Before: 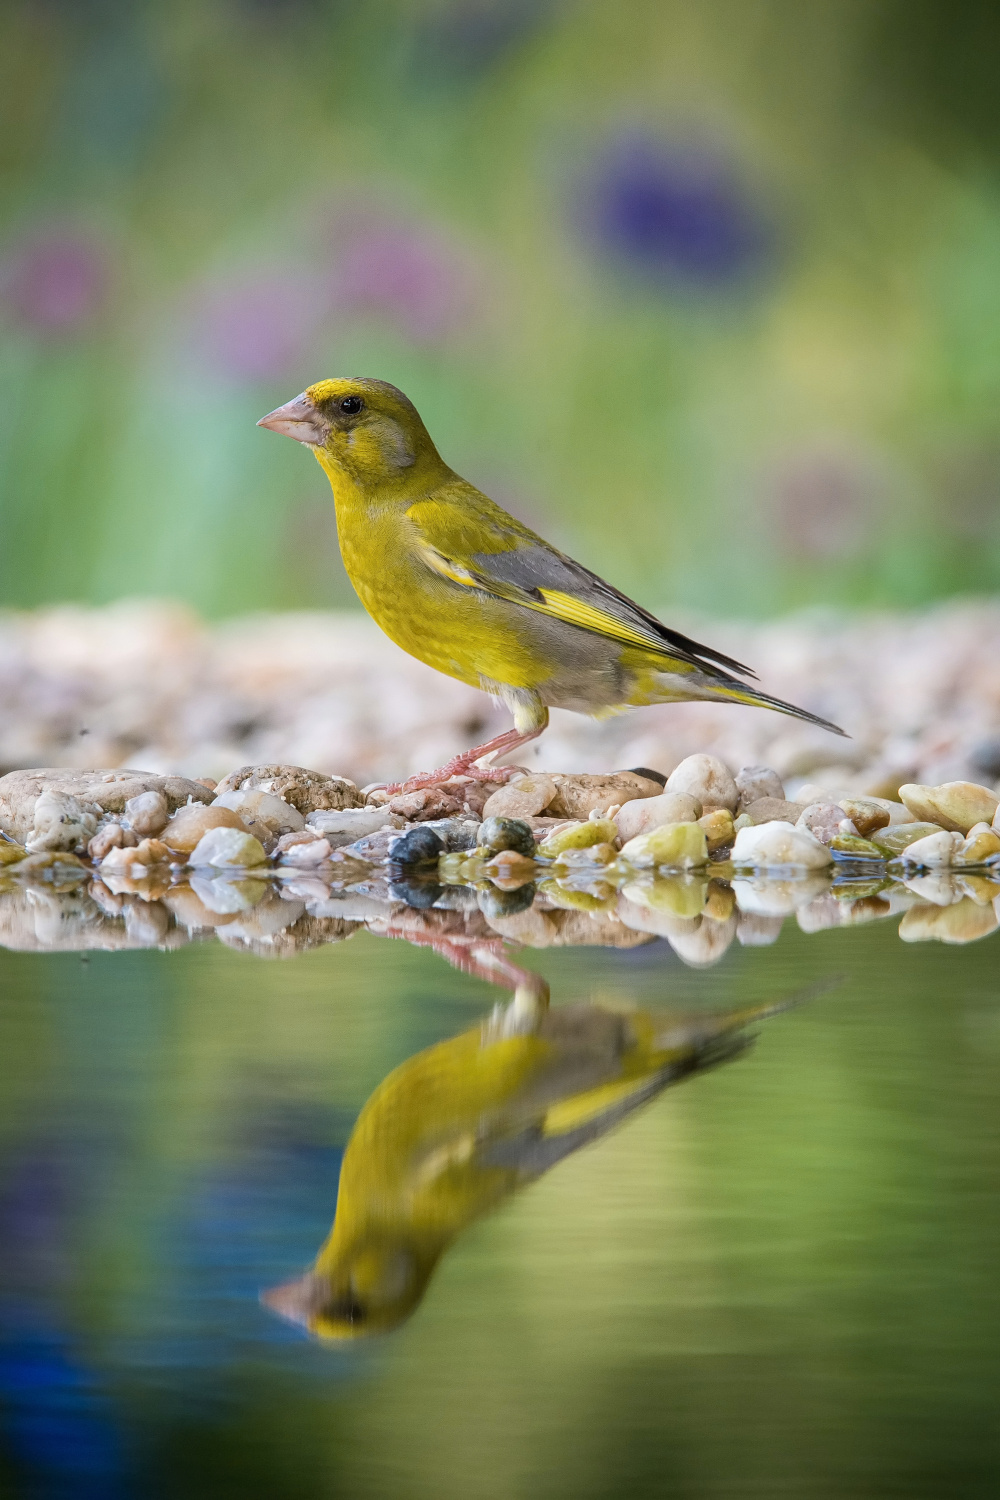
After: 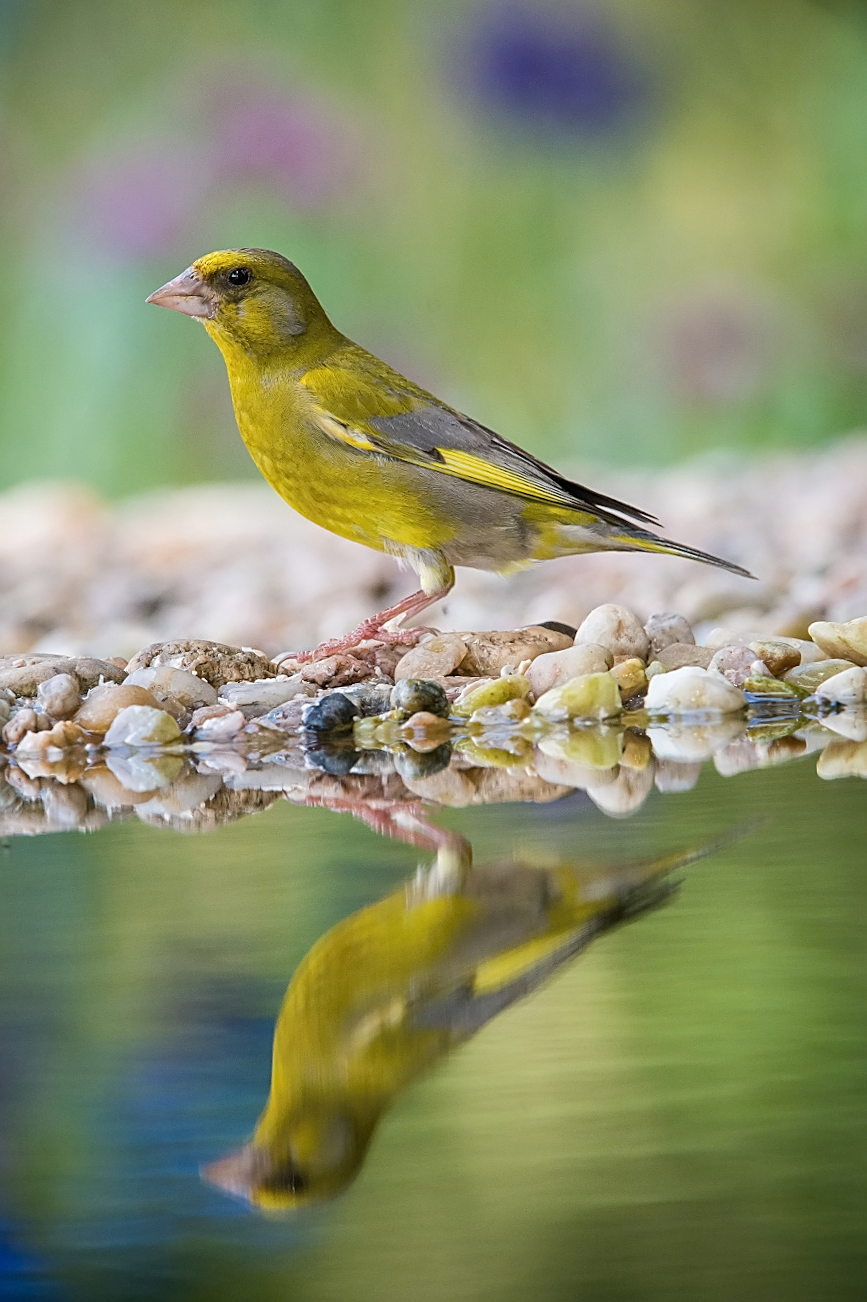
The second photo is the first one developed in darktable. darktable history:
sharpen: on, module defaults
crop and rotate: angle 3.38°, left 5.7%, top 5.675%
